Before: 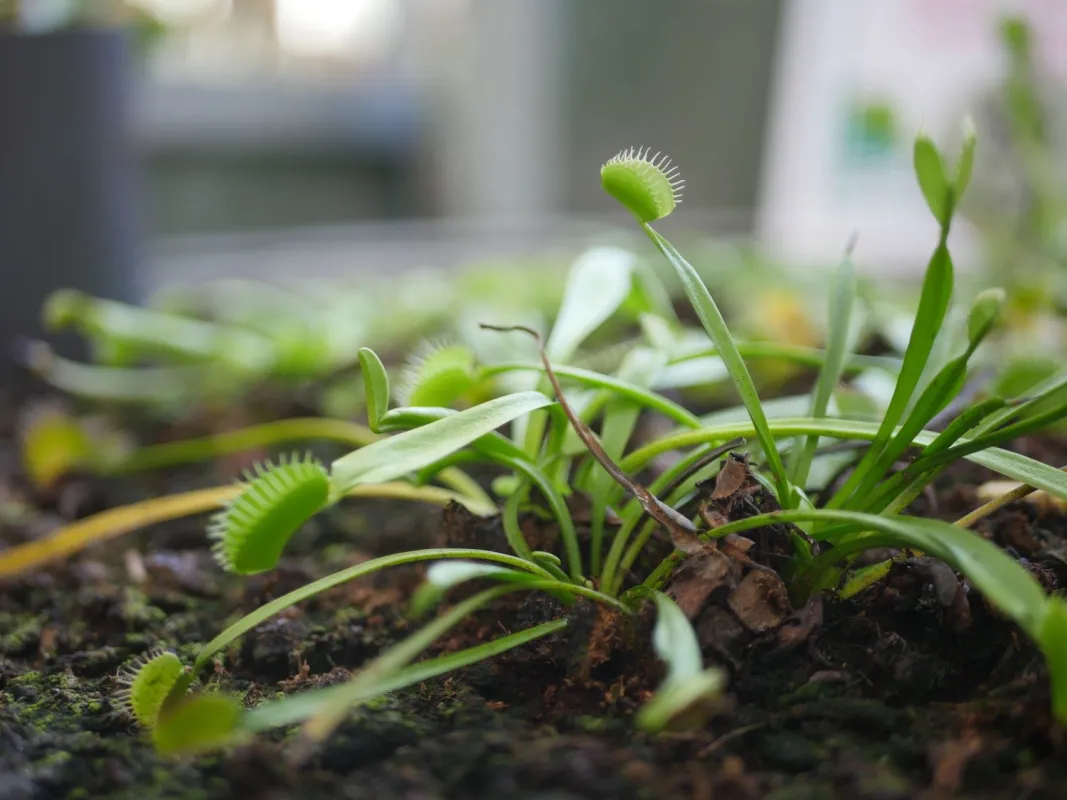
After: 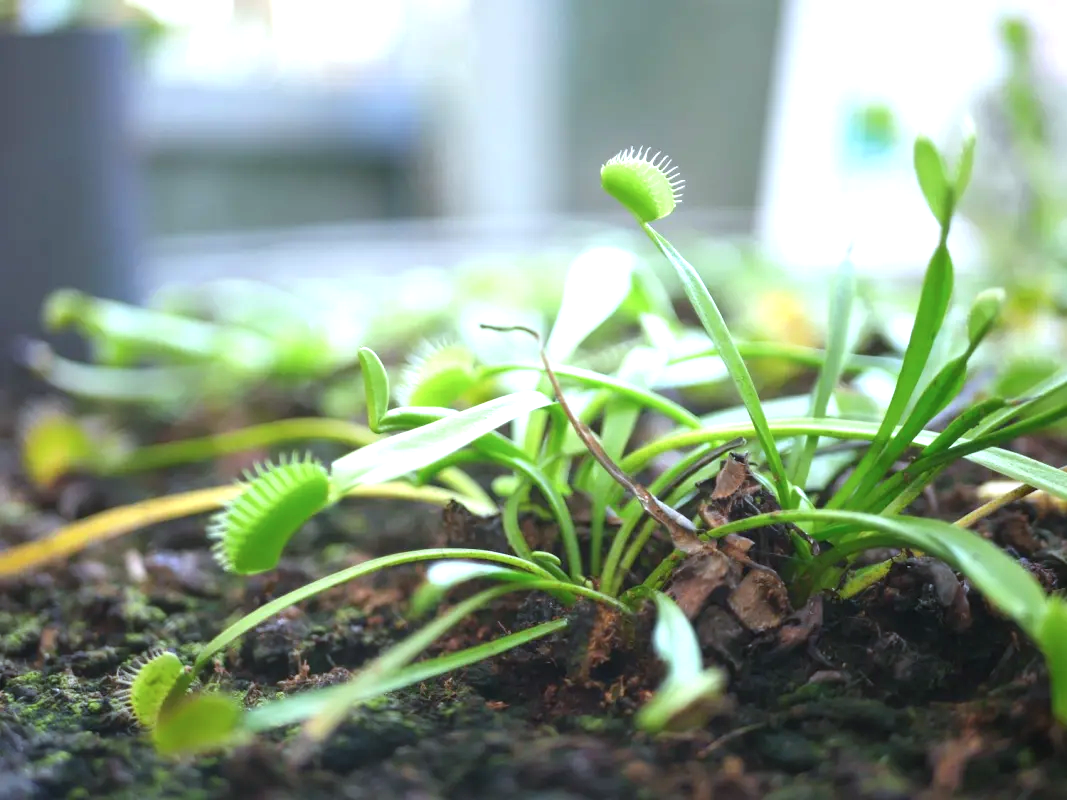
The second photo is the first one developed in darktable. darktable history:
color calibration: illuminant custom, x 0.368, y 0.373, temperature 4330.32 K
exposure: black level correction 0, exposure 1.1 EV, compensate highlight preservation false
